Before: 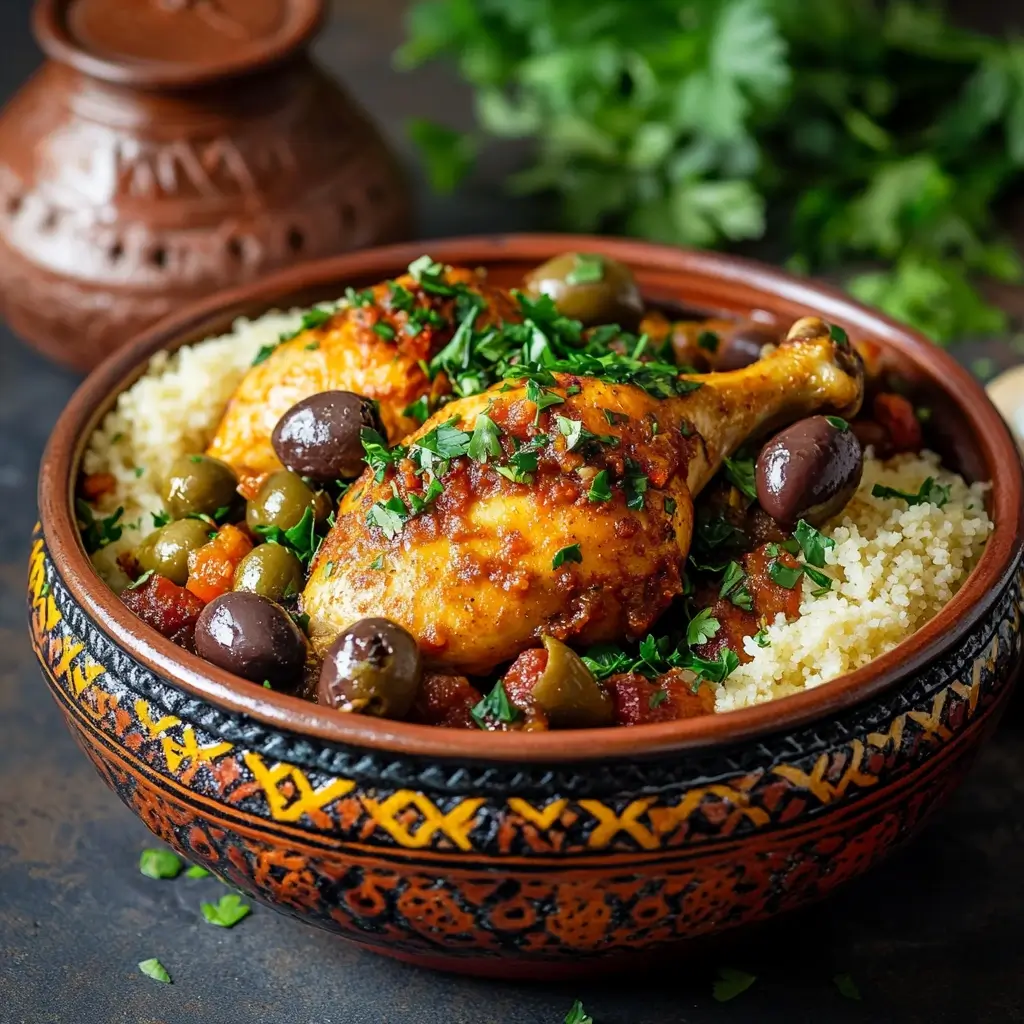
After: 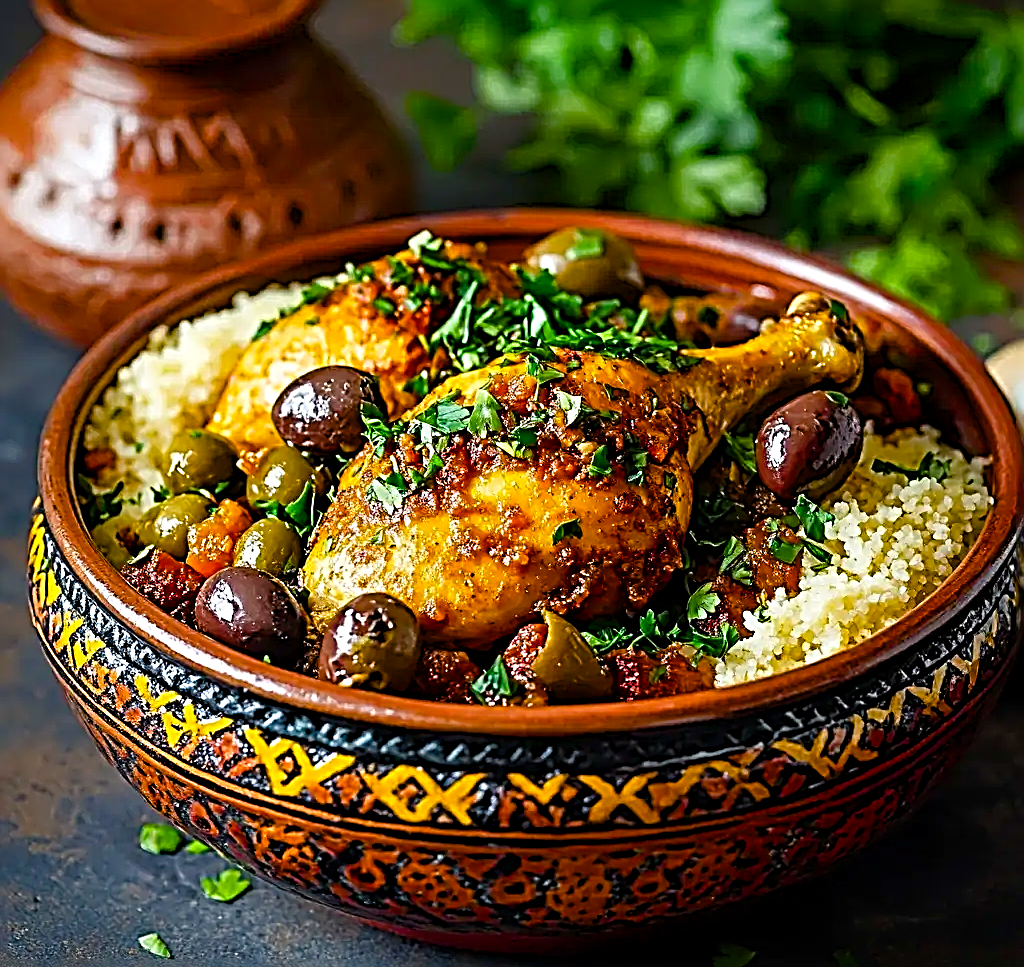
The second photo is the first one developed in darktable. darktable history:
color balance rgb: perceptual saturation grading › global saturation 45%, perceptual saturation grading › highlights -25%, perceptual saturation grading › shadows 50%, perceptual brilliance grading › global brilliance 3%, global vibrance 3%
crop and rotate: top 2.479%, bottom 3.018%
sharpen: radius 3.158, amount 1.731
